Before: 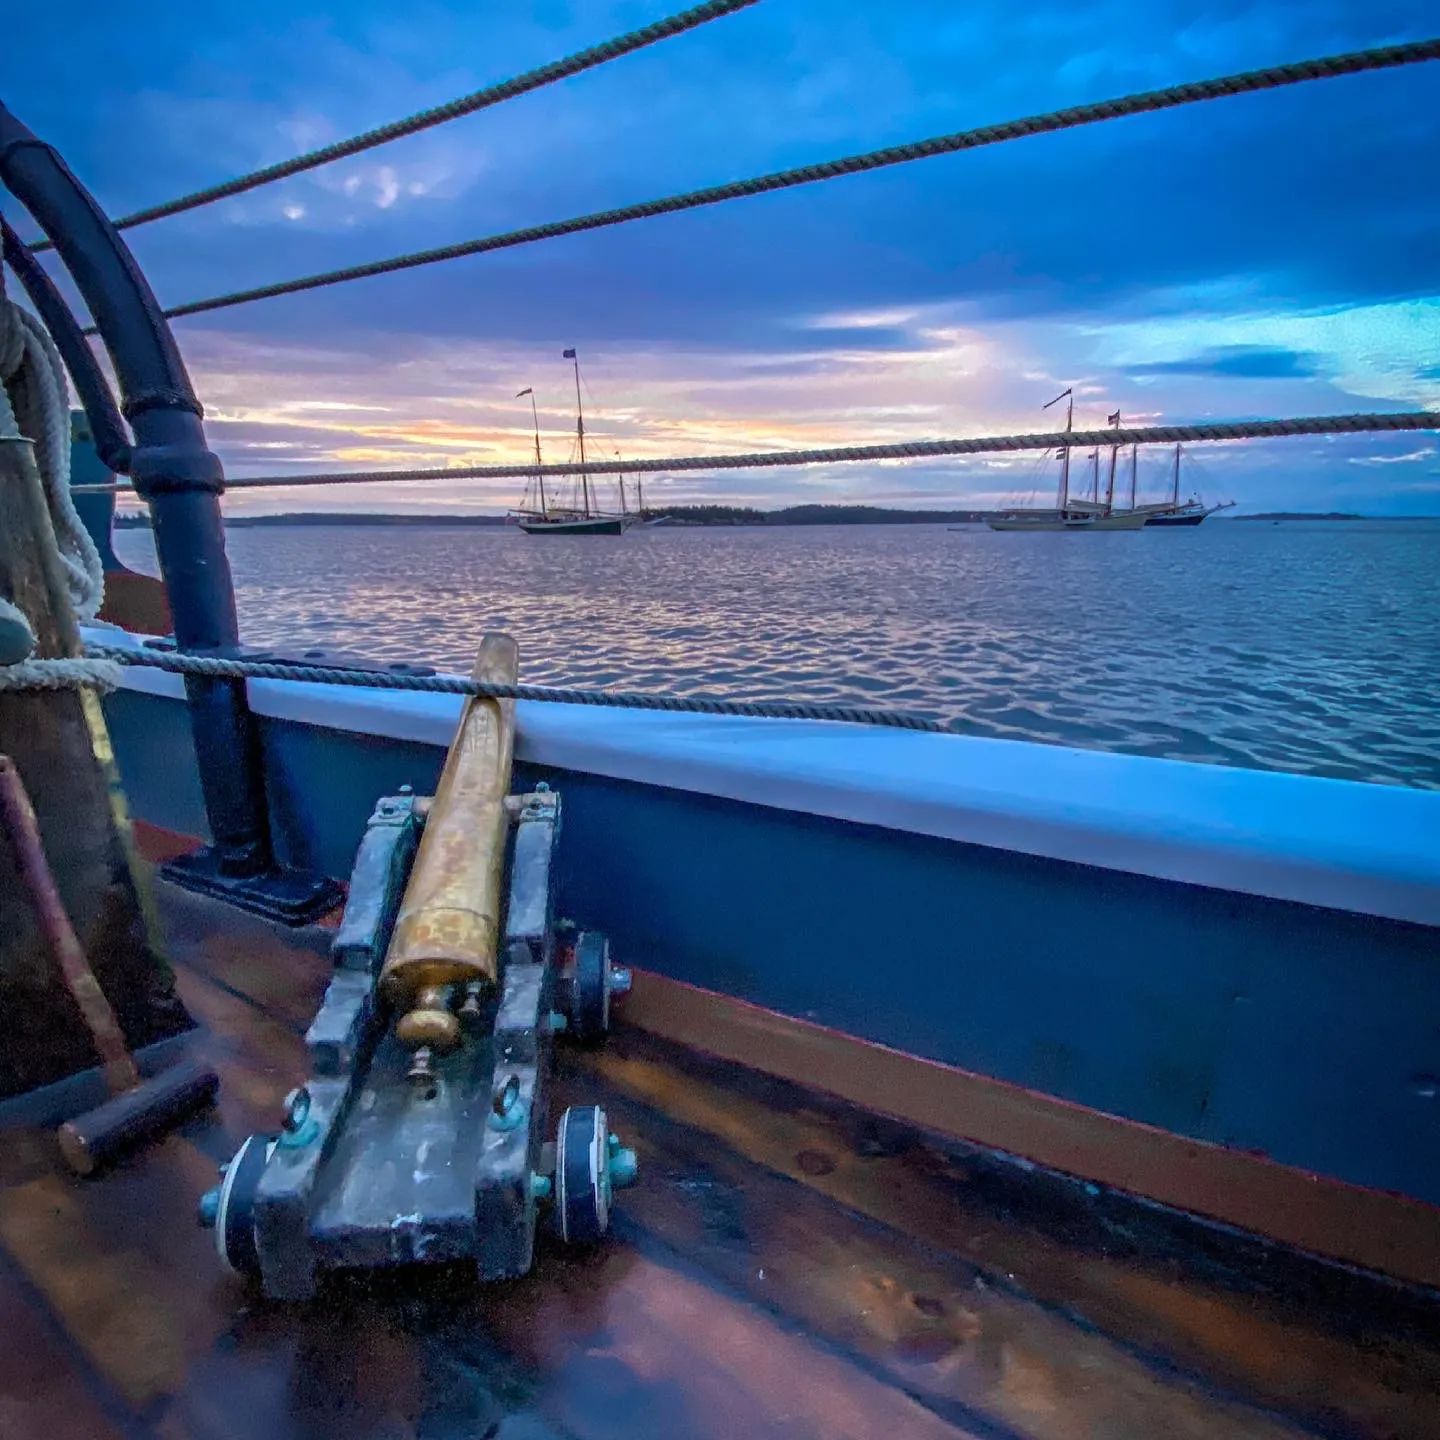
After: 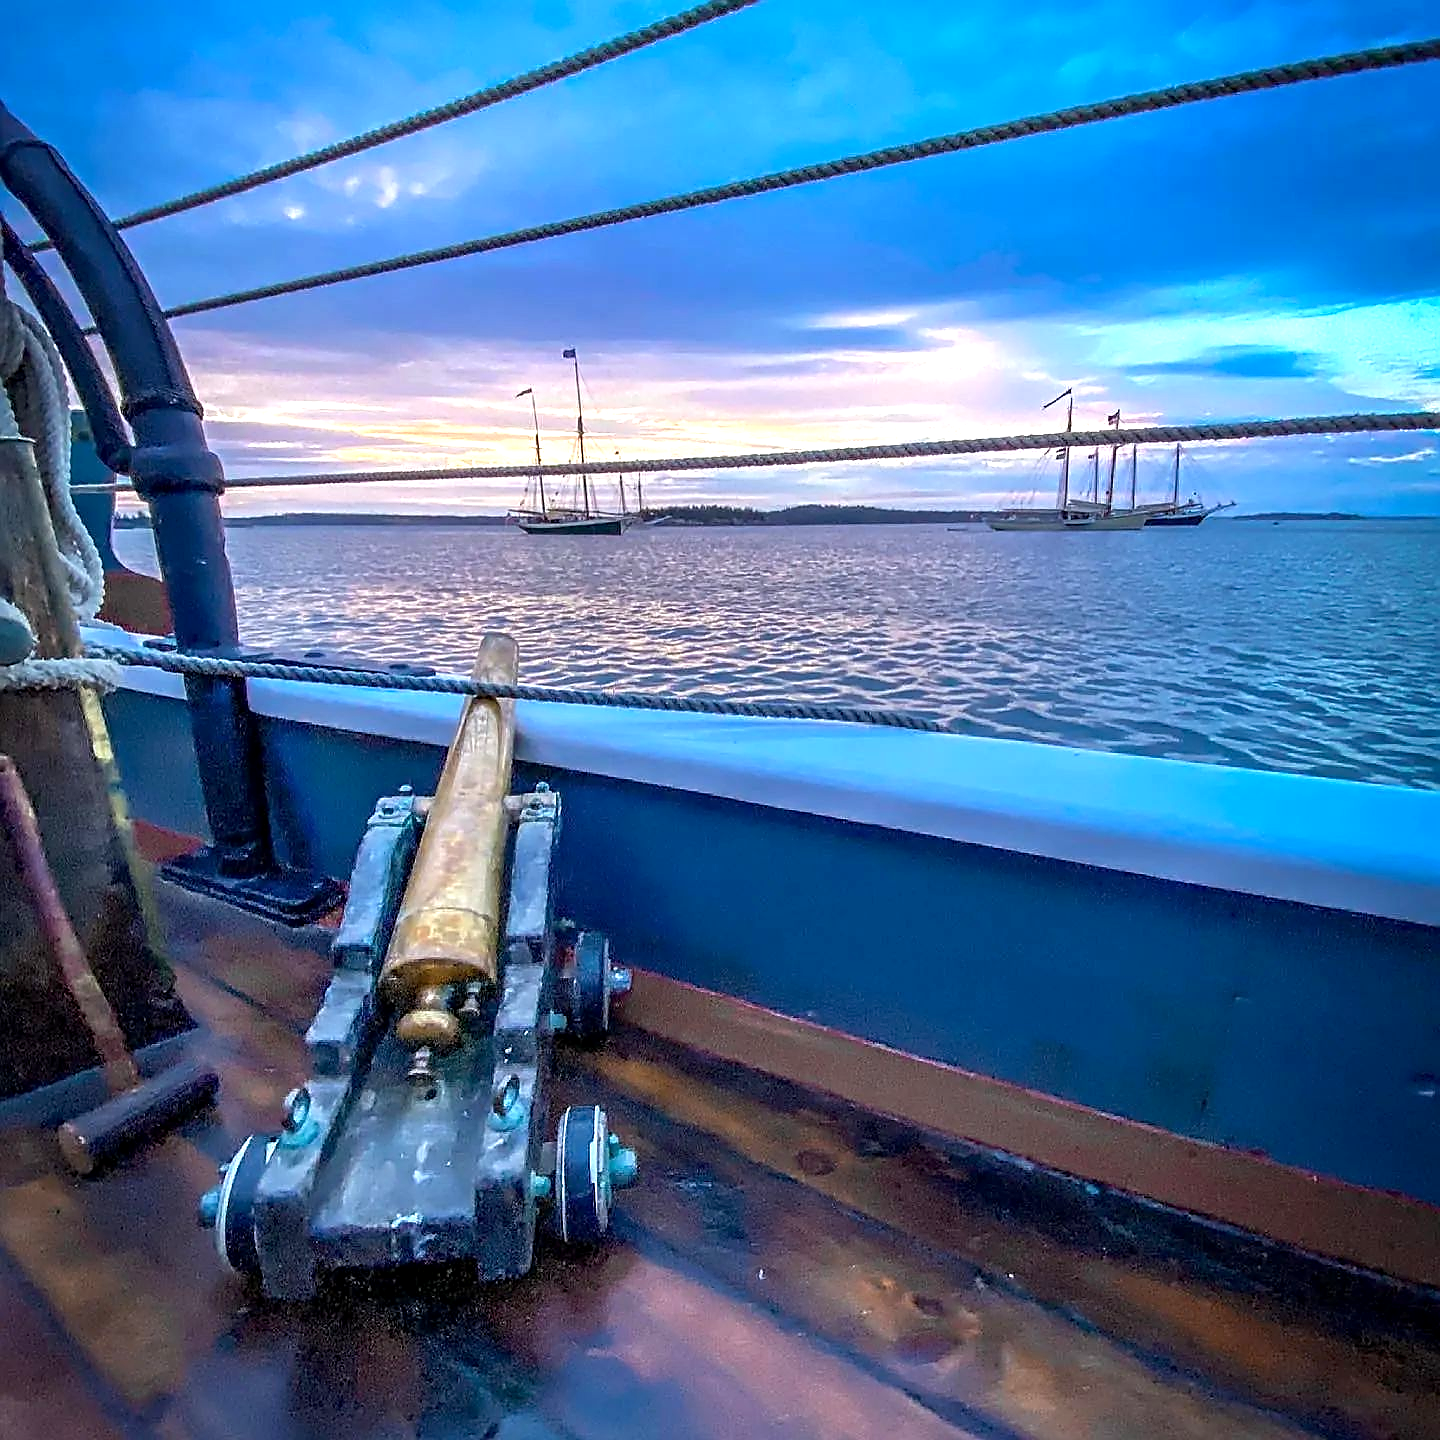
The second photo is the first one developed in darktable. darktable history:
sharpen: radius 1.374, amount 1.259, threshold 0.726
exposure: black level correction 0.001, exposure 0.673 EV, compensate exposure bias true, compensate highlight preservation false
